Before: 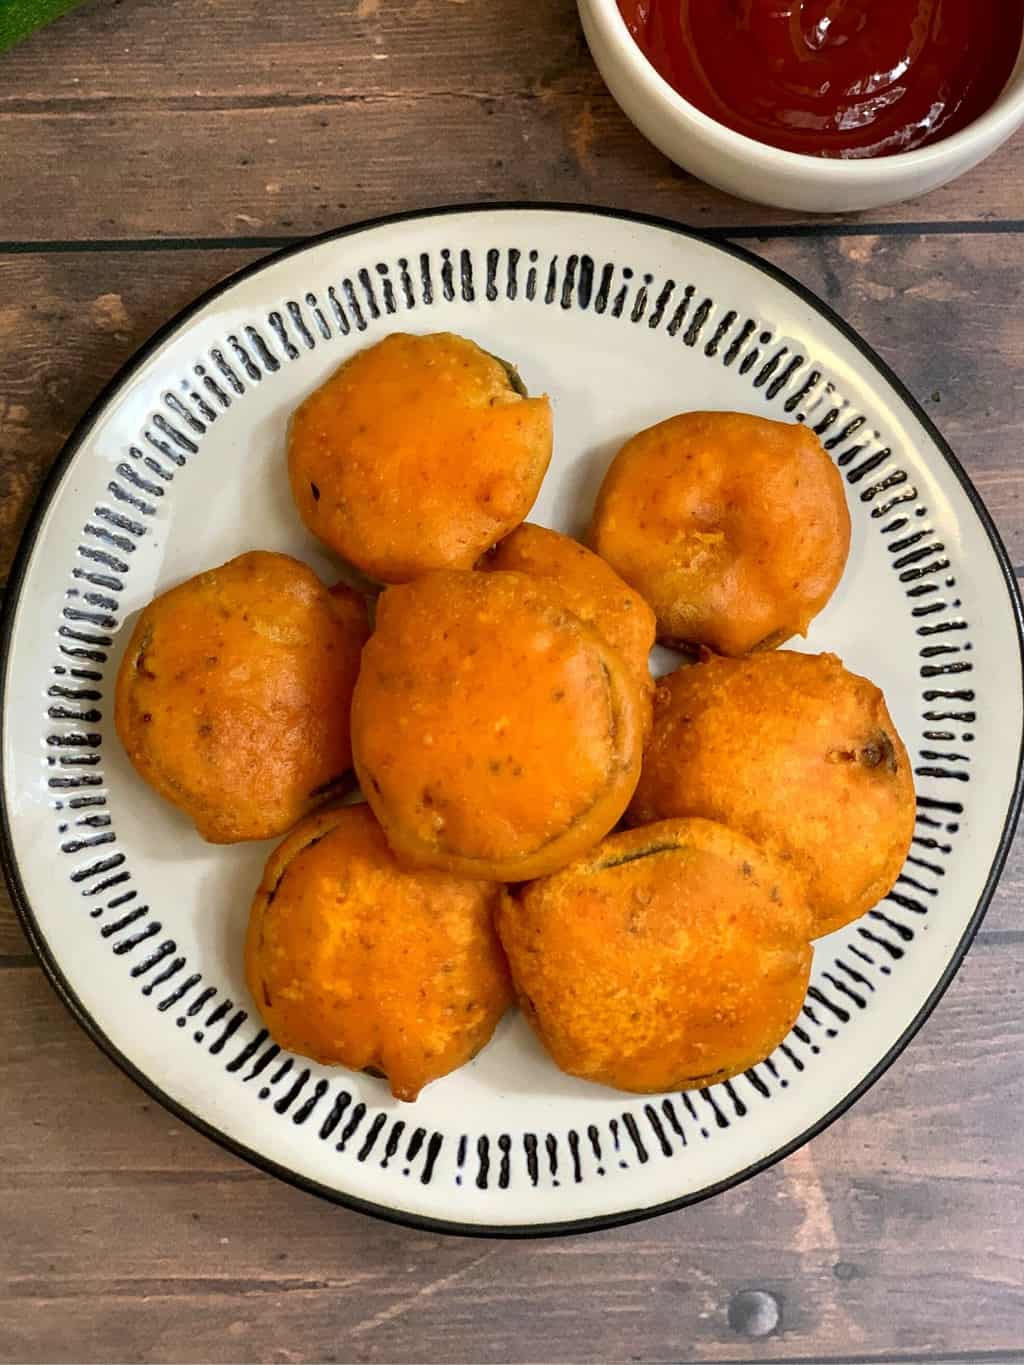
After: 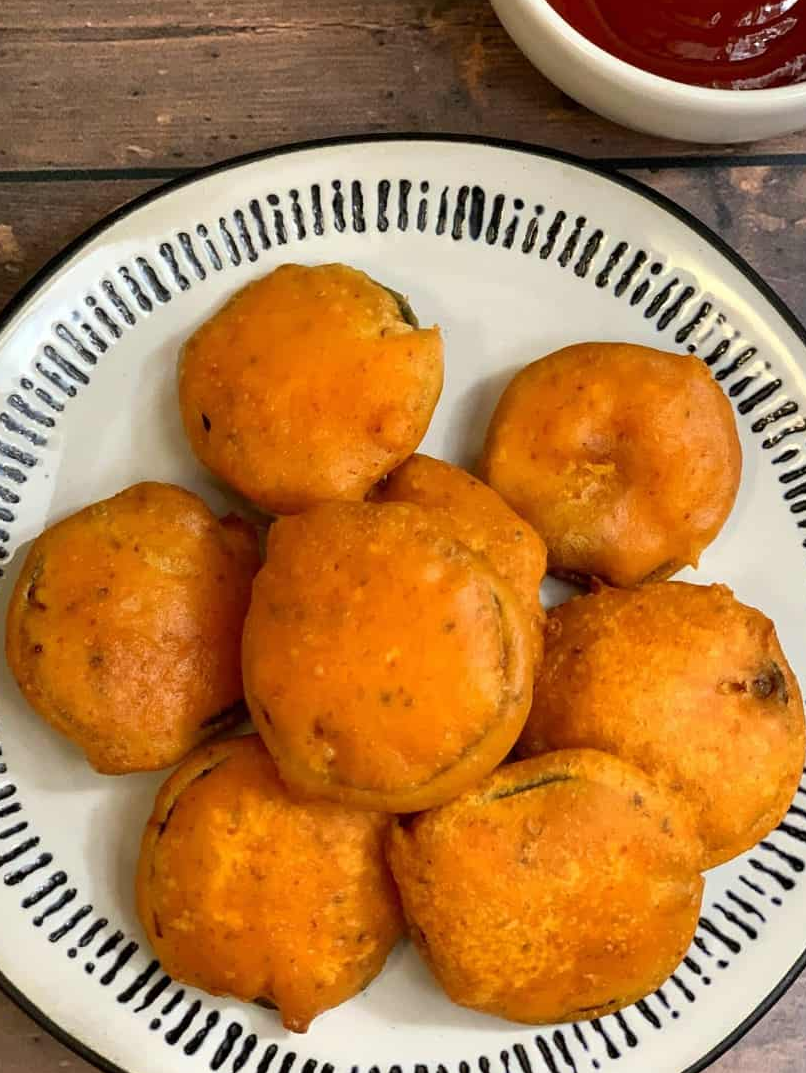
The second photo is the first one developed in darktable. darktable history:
crop and rotate: left 10.702%, top 5.105%, right 10.496%, bottom 16.259%
